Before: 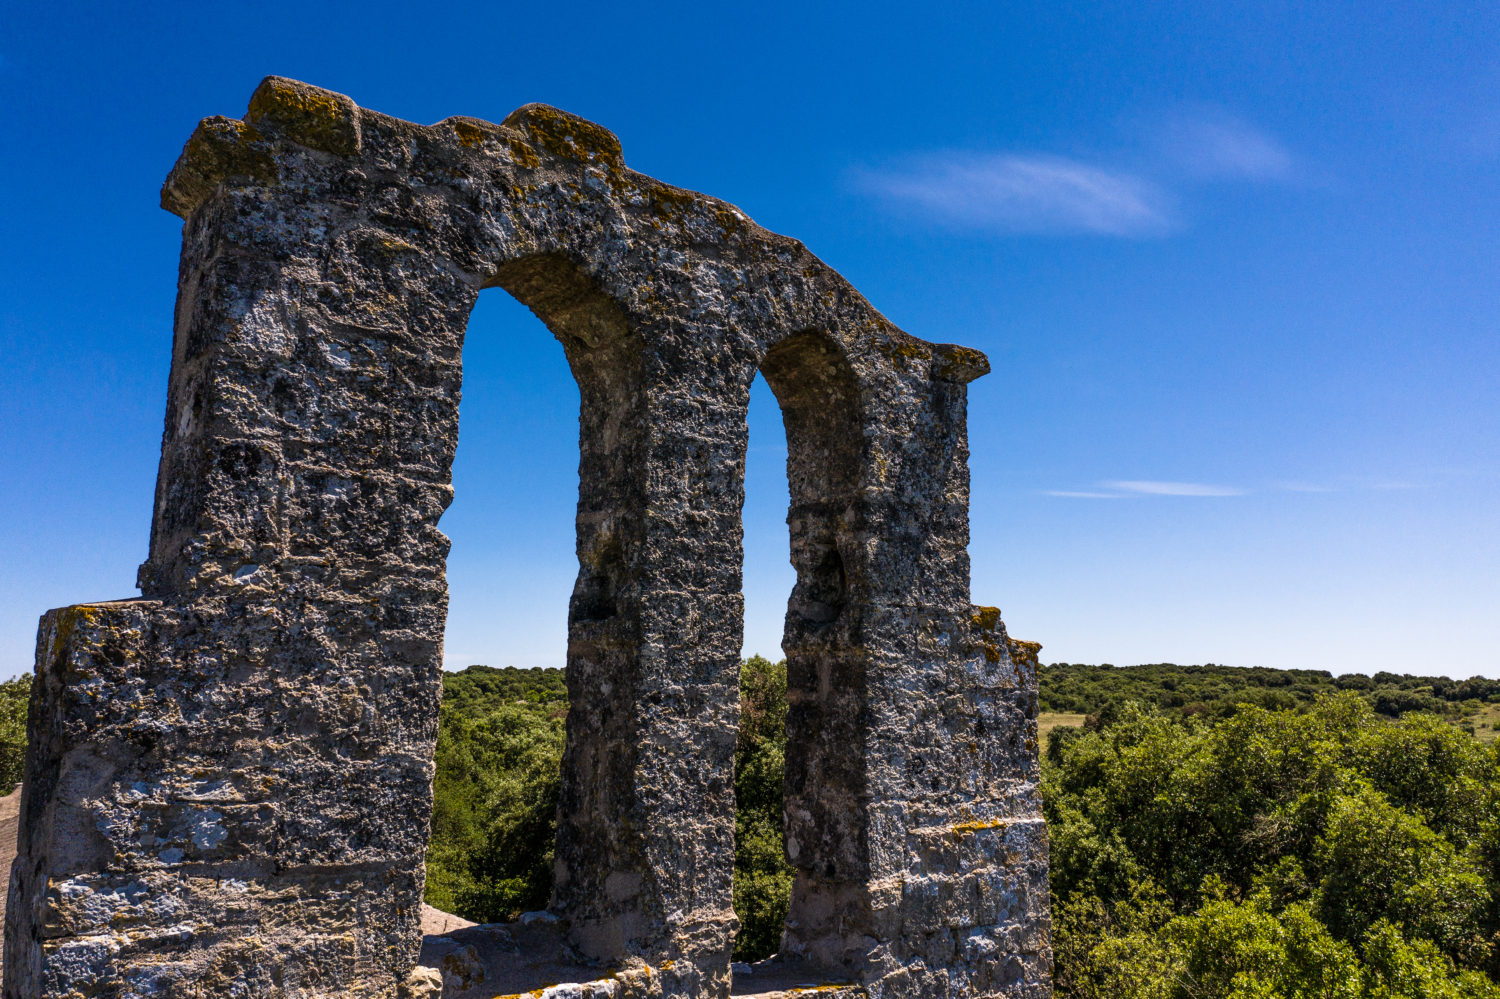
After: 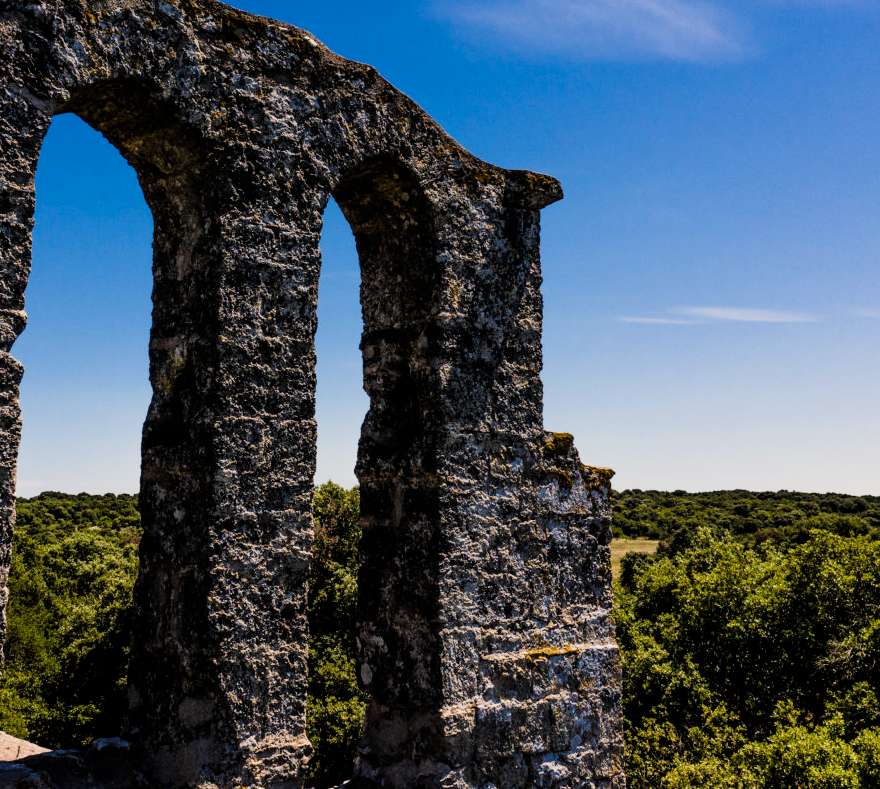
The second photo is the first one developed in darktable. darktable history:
crop and rotate: left 28.49%, top 17.507%, right 12.822%, bottom 3.42%
color balance rgb: highlights gain › chroma 3.098%, highlights gain › hue 73.15°, perceptual saturation grading › global saturation 9.402%, perceptual saturation grading › highlights -13.29%, perceptual saturation grading › mid-tones 14.181%, perceptual saturation grading › shadows 22.562%
filmic rgb: black relative exposure -7.5 EV, white relative exposure 4.99 EV, hardness 3.32, contrast 1.296, add noise in highlights 0.002, color science v3 (2019), use custom middle-gray values true, contrast in highlights soft
